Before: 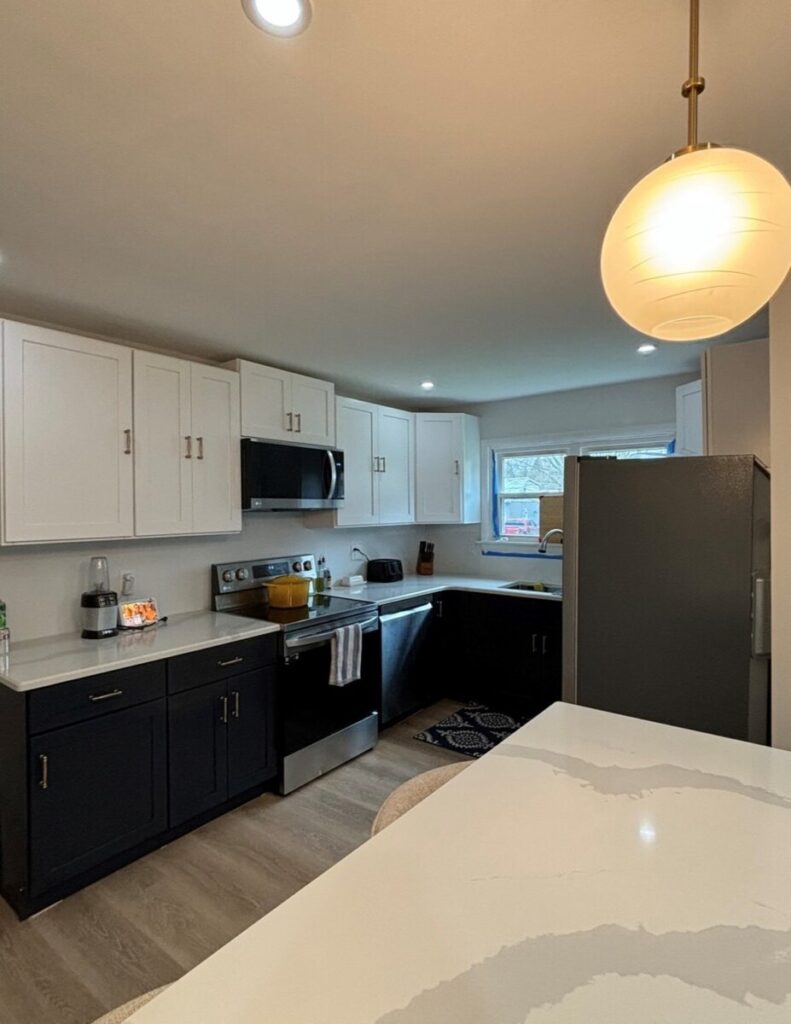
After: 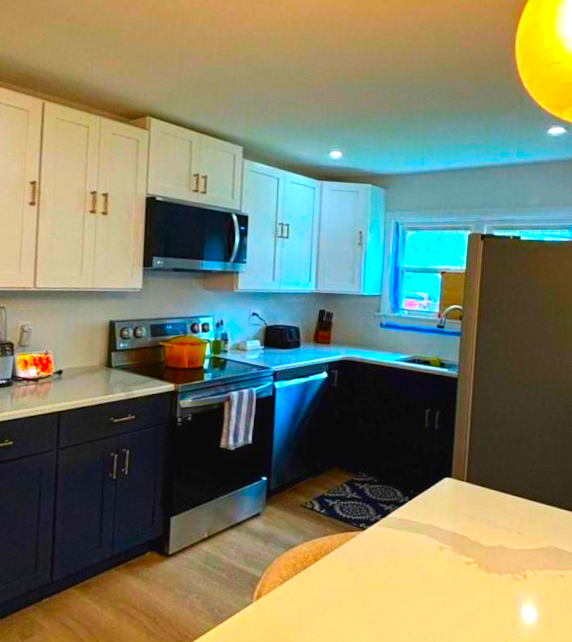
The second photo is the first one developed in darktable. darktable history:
crop and rotate: angle -3.37°, left 9.79%, top 20.73%, right 12.42%, bottom 11.82%
color correction: saturation 3
exposure: black level correction -0.002, exposure 0.54 EV, compensate highlight preservation false
